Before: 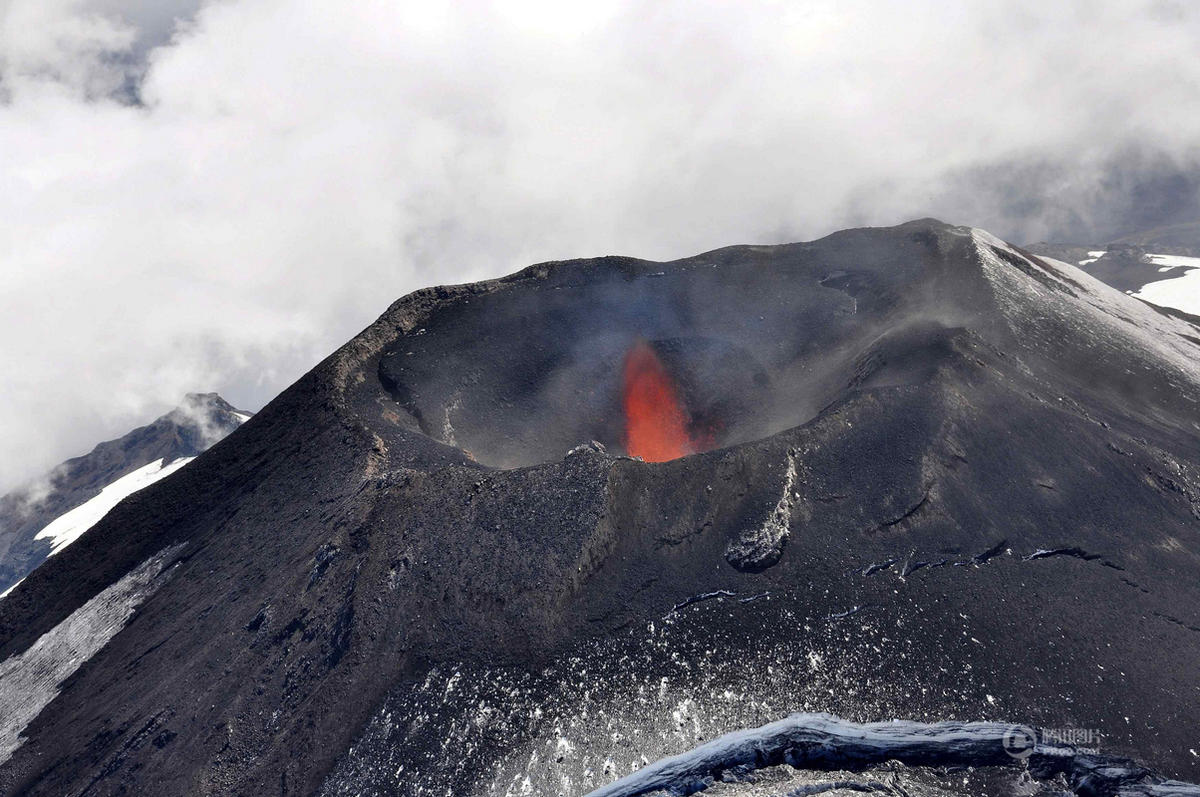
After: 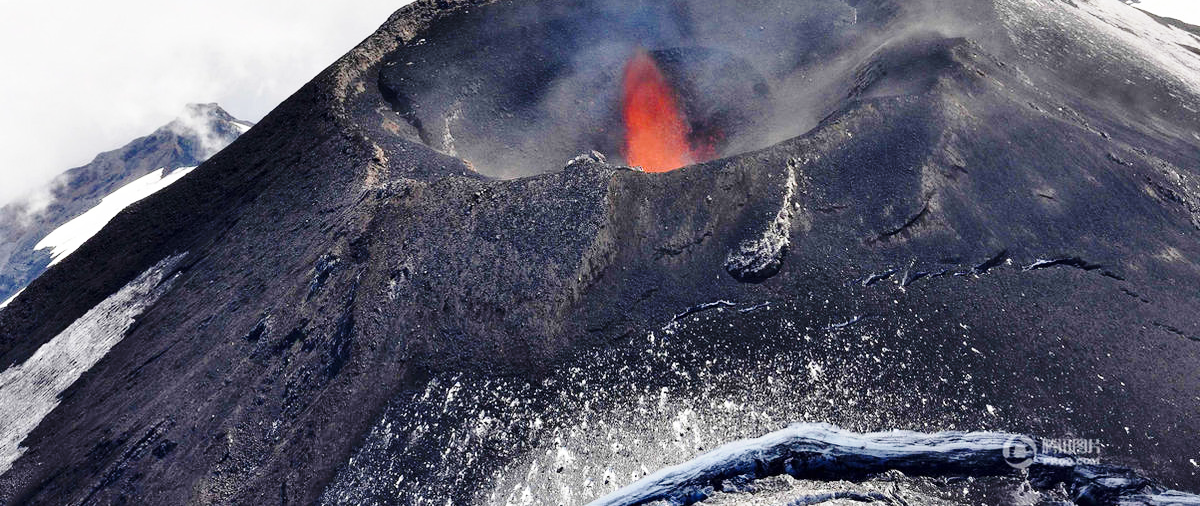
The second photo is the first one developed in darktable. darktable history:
crop and rotate: top 36.435%
base curve: curves: ch0 [(0, 0) (0.028, 0.03) (0.121, 0.232) (0.46, 0.748) (0.859, 0.968) (1, 1)], preserve colors none
